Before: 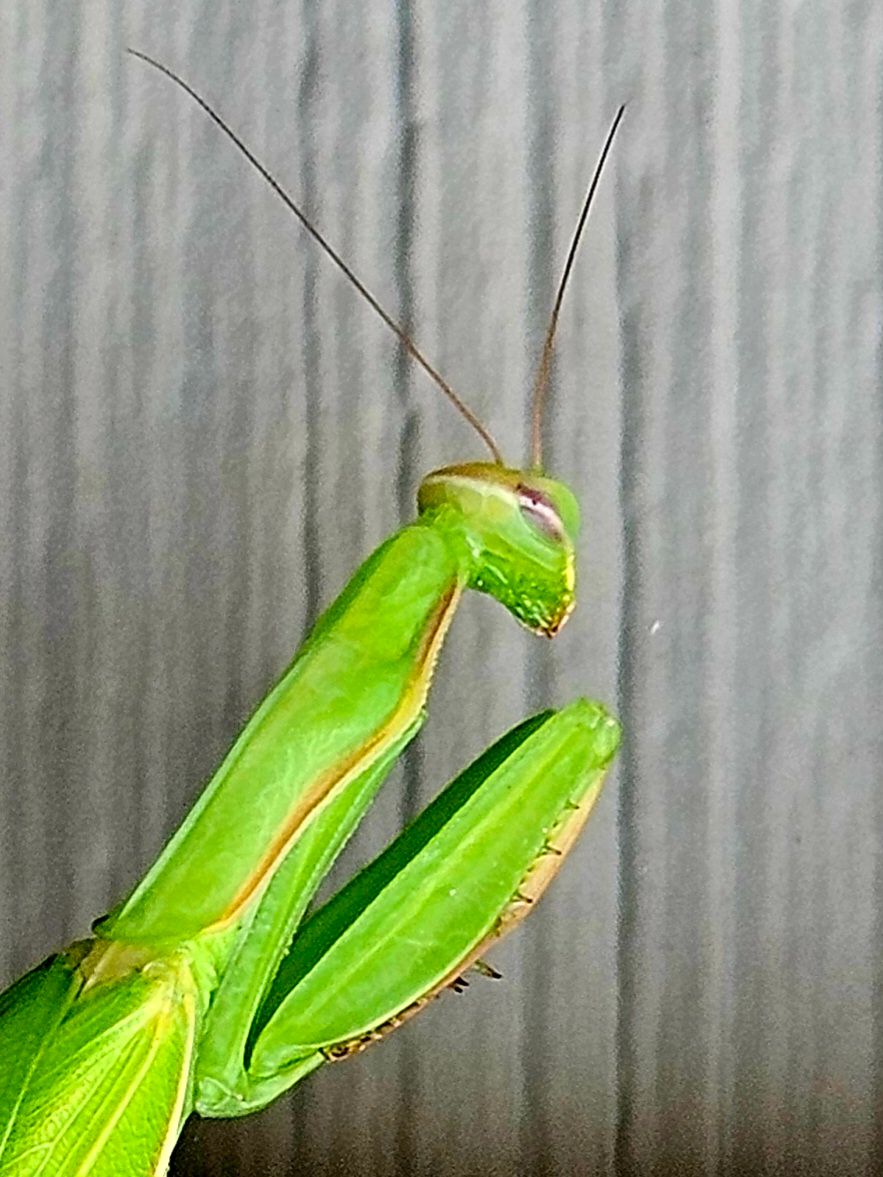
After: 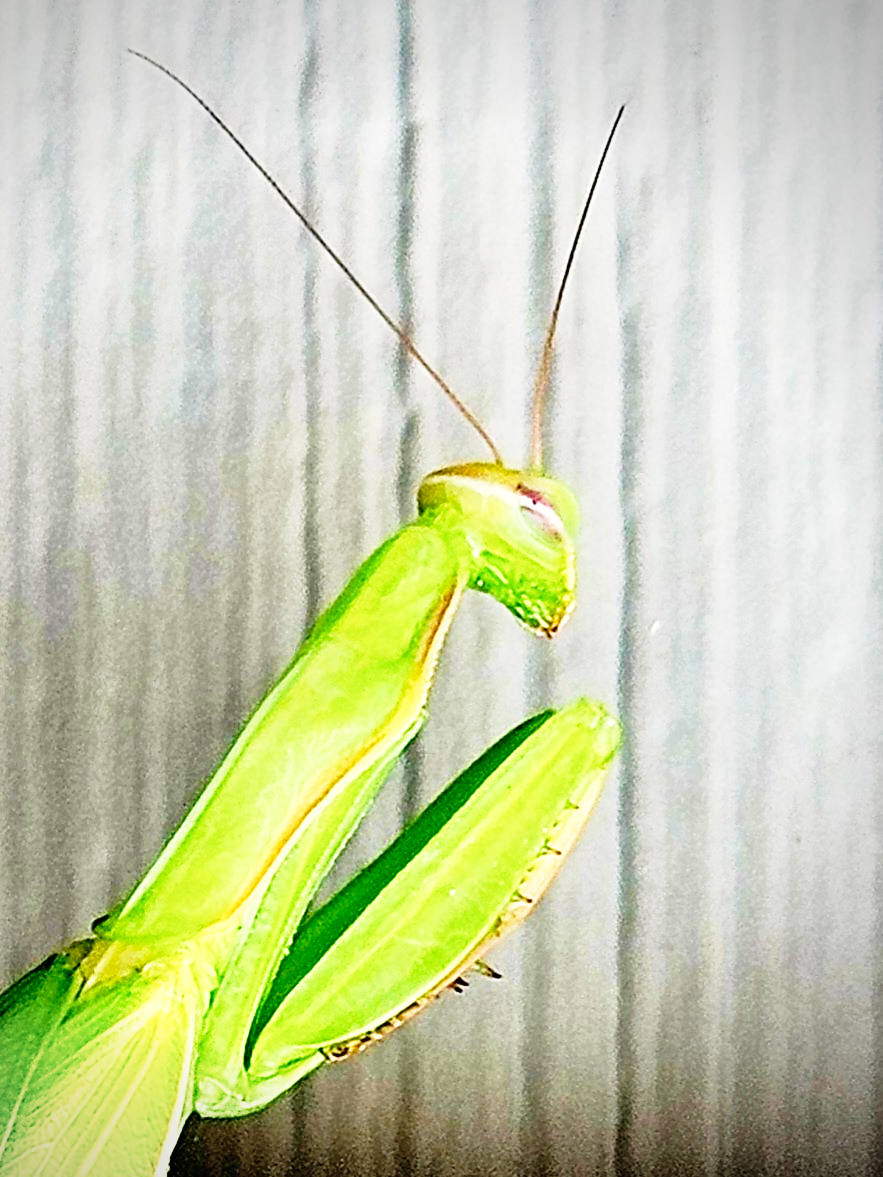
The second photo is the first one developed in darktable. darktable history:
velvia: on, module defaults
vignetting: center (-0.15, 0.013)
base curve: curves: ch0 [(0, 0) (0.012, 0.01) (0.073, 0.168) (0.31, 0.711) (0.645, 0.957) (1, 1)], preserve colors none
